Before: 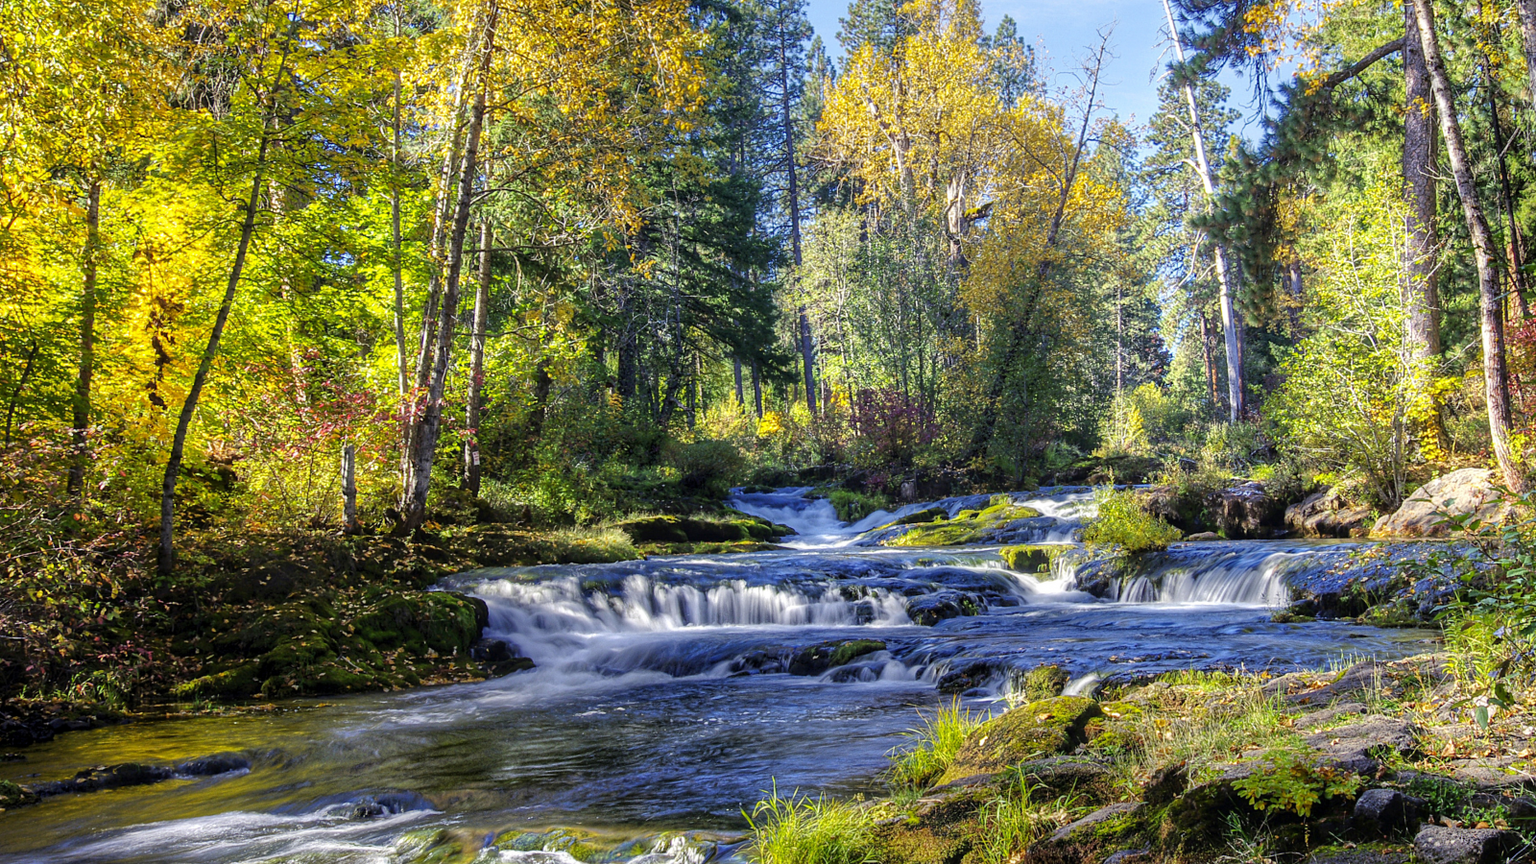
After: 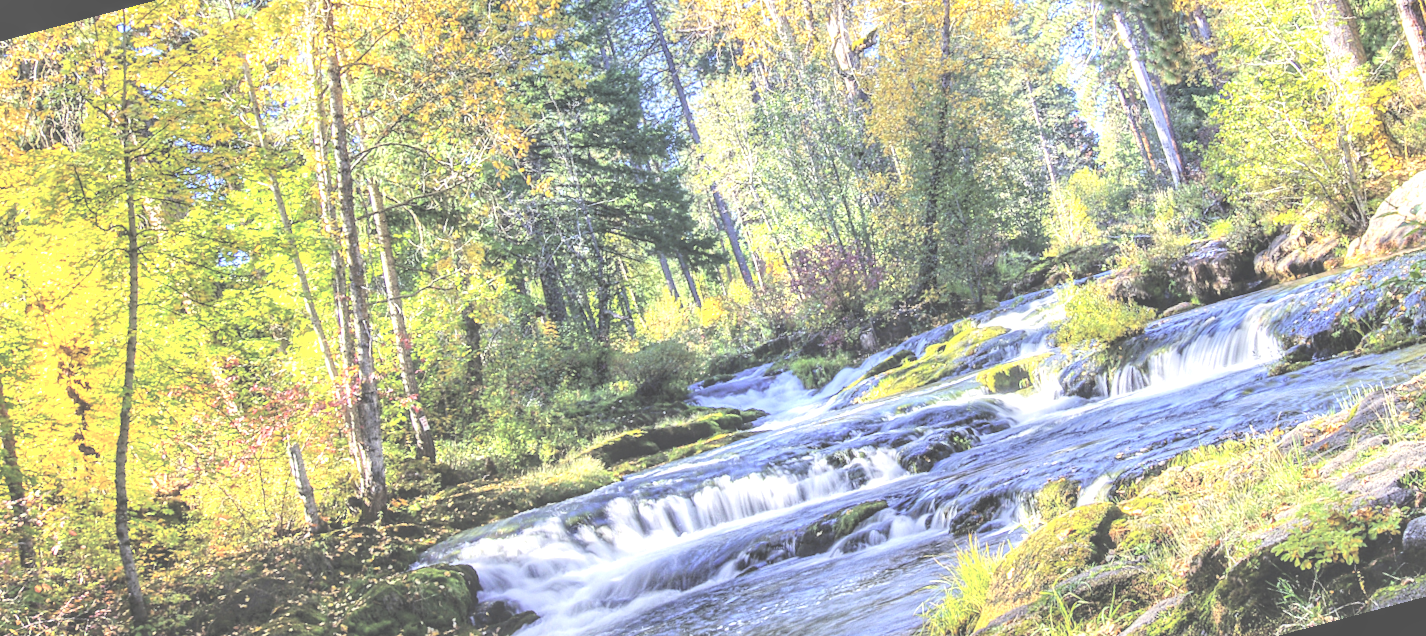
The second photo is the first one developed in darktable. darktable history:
rotate and perspective: rotation -14.8°, crop left 0.1, crop right 0.903, crop top 0.25, crop bottom 0.748
contrast brightness saturation: brightness 1
exposure: black level correction -0.015, exposure -0.125 EV, compensate highlight preservation false
local contrast: detail 203%
